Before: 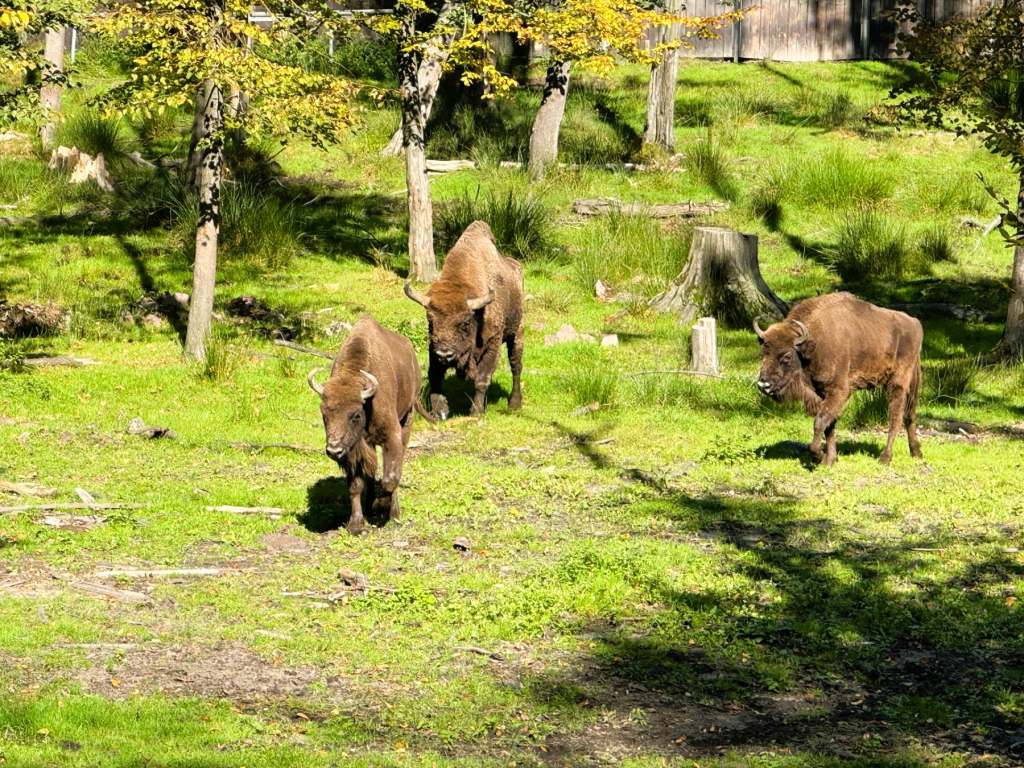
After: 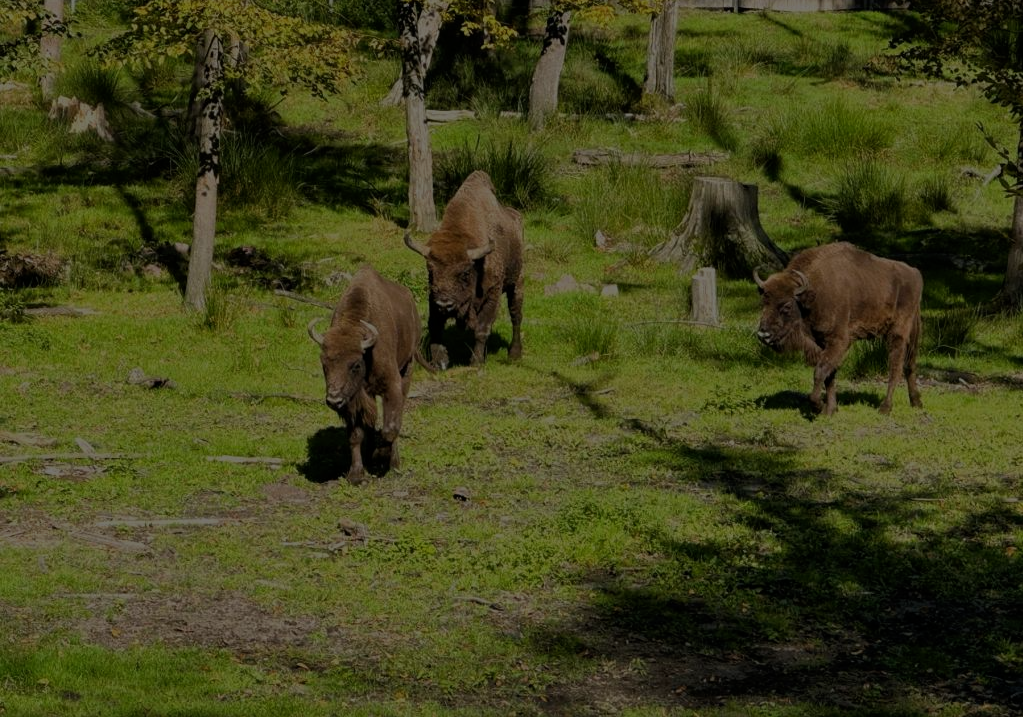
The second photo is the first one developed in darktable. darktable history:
exposure: exposure -2.444 EV, compensate highlight preservation false
base curve: curves: ch0 [(0, 0) (0.989, 0.992)], preserve colors none
crop and rotate: top 6.561%
